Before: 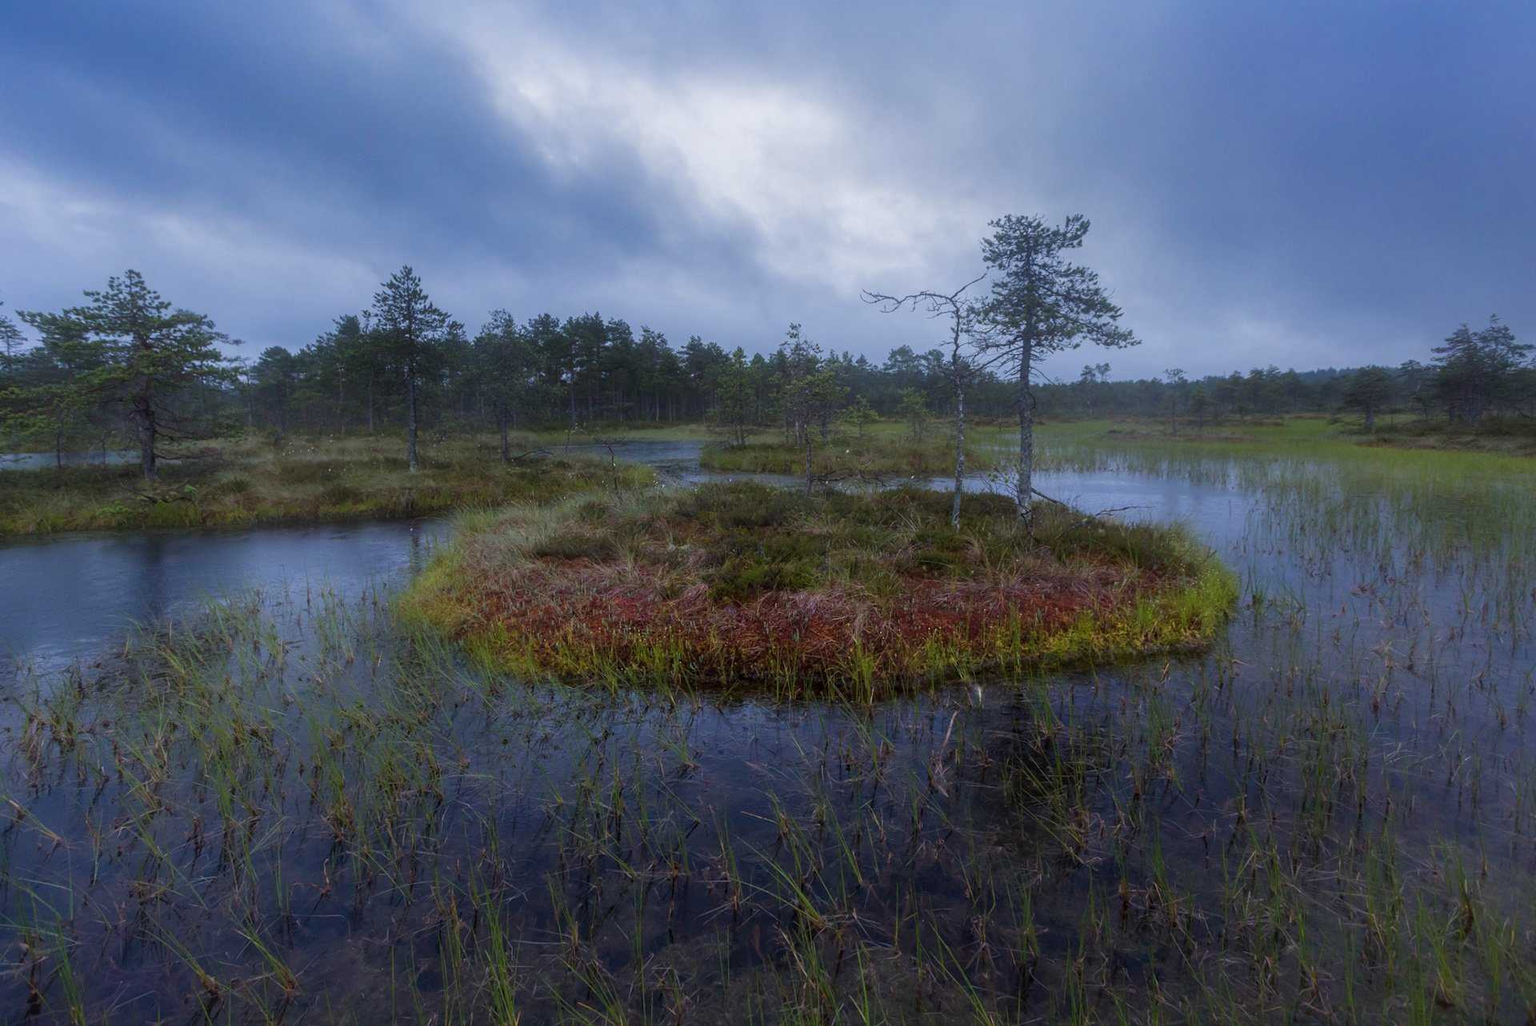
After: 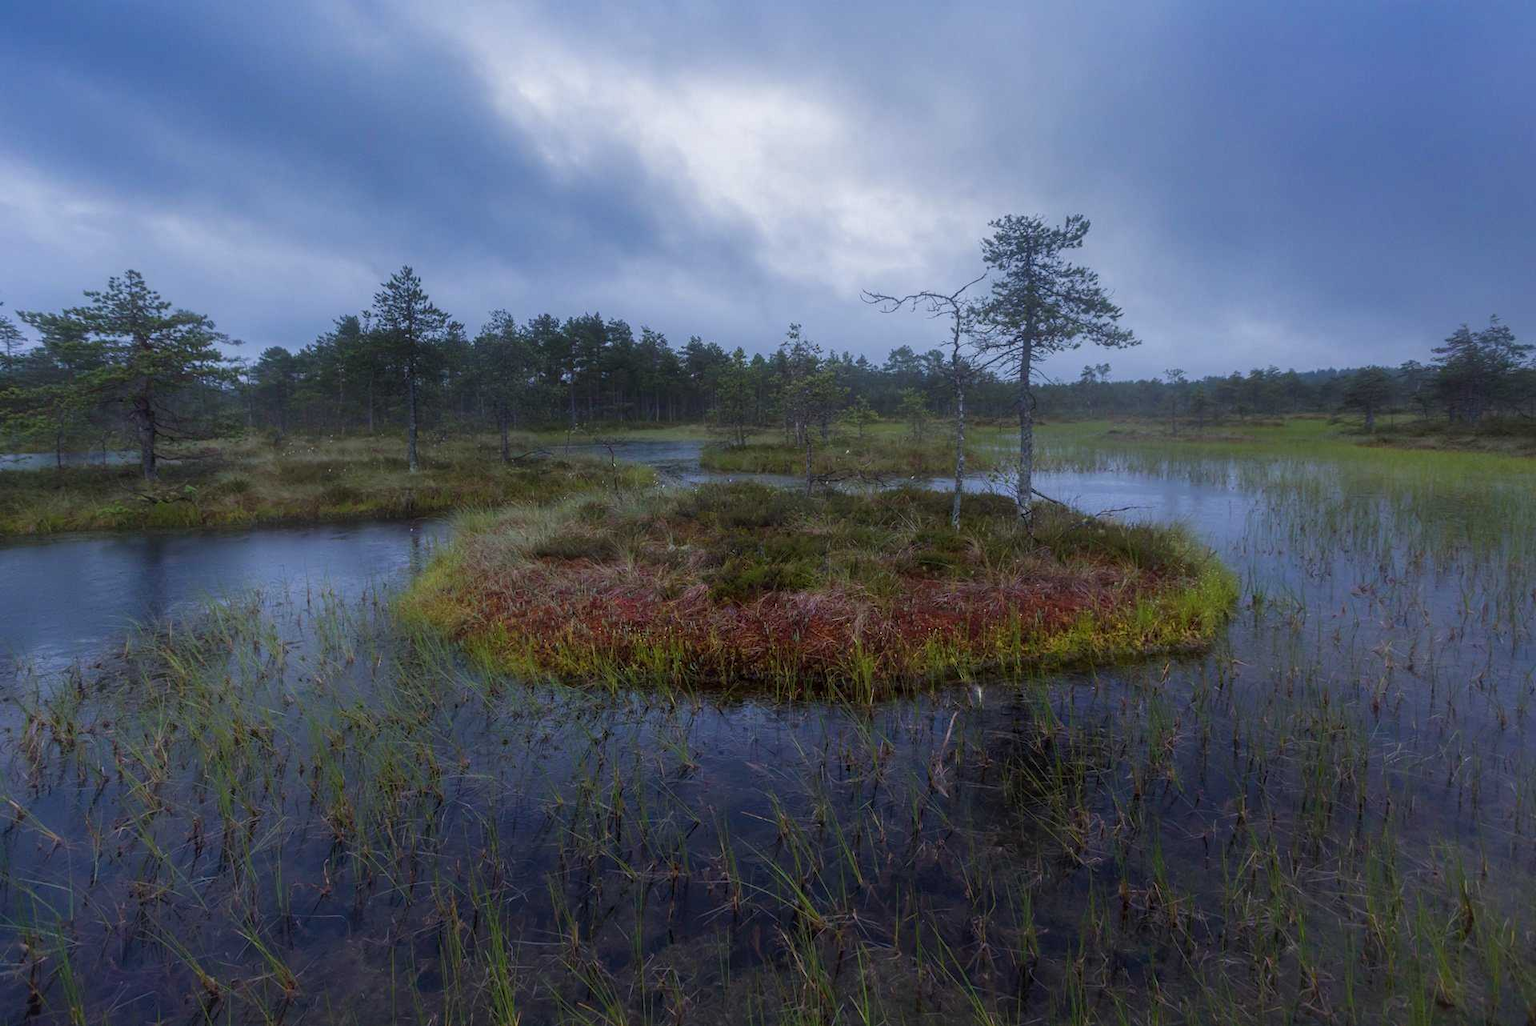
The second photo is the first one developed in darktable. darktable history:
tone equalizer: mask exposure compensation -0.494 EV
